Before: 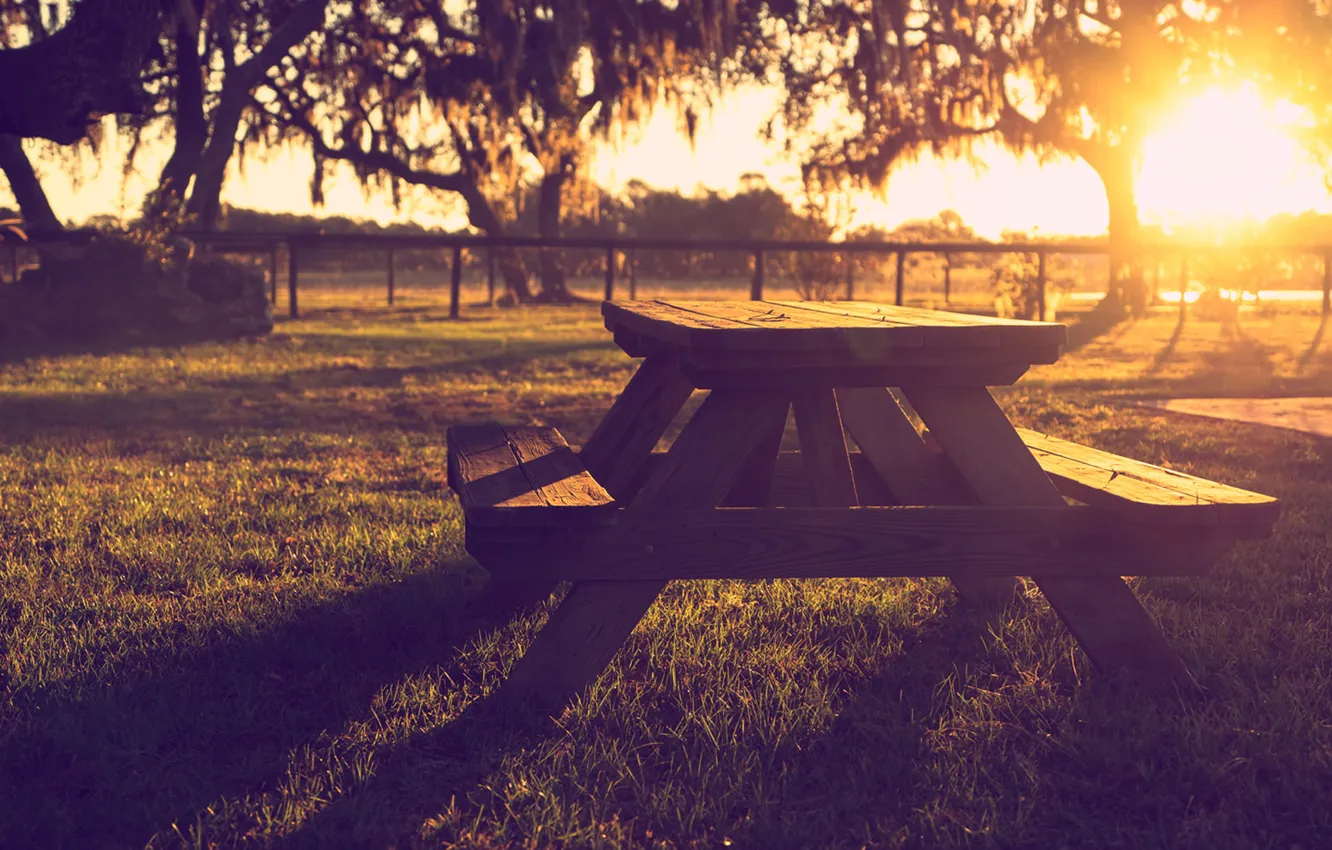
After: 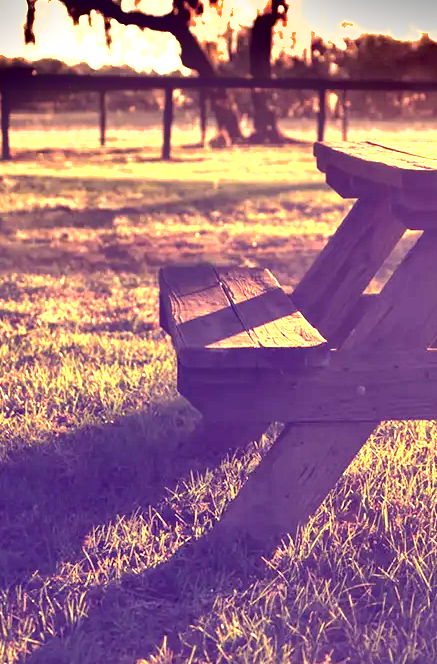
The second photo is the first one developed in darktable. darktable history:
exposure: black level correction 0, exposure 1.993 EV, compensate exposure bias true, compensate highlight preservation false
crop and rotate: left 21.659%, top 18.884%, right 45.481%, bottom 2.973%
shadows and highlights: low approximation 0.01, soften with gaussian
local contrast: mode bilateral grid, contrast 21, coarseness 51, detail 148%, midtone range 0.2
